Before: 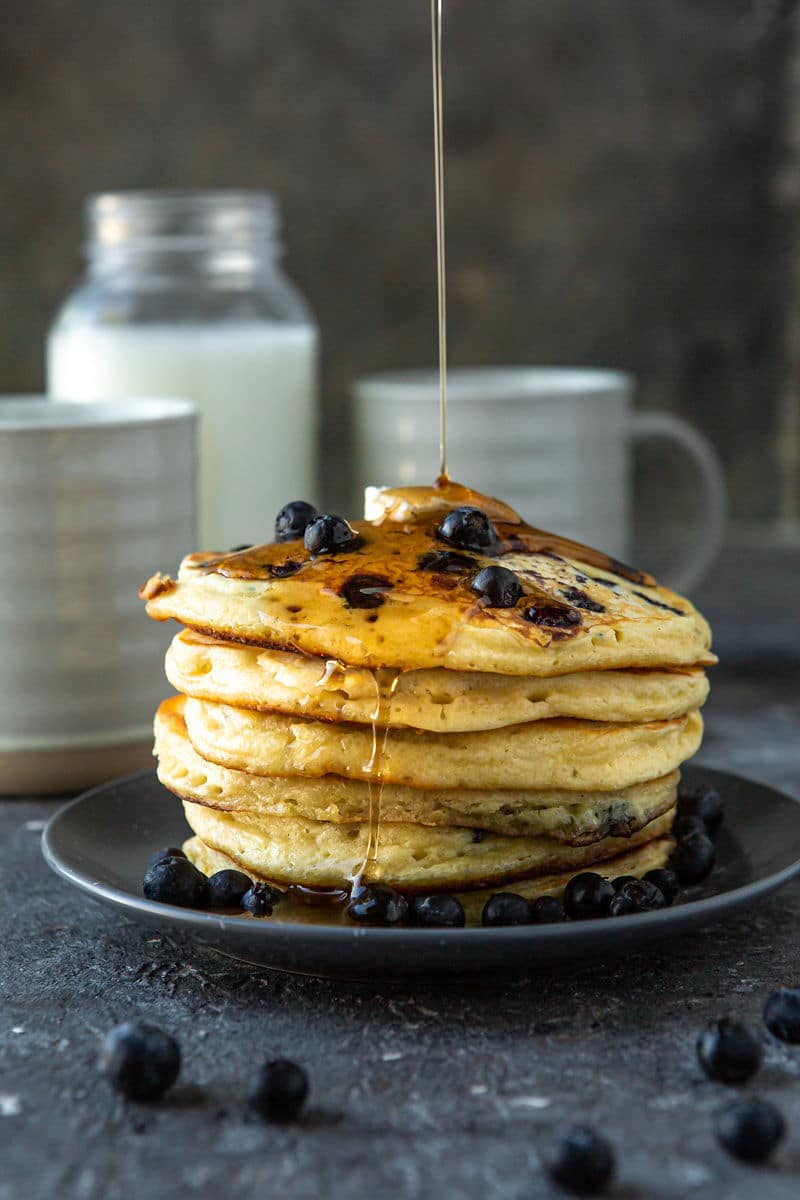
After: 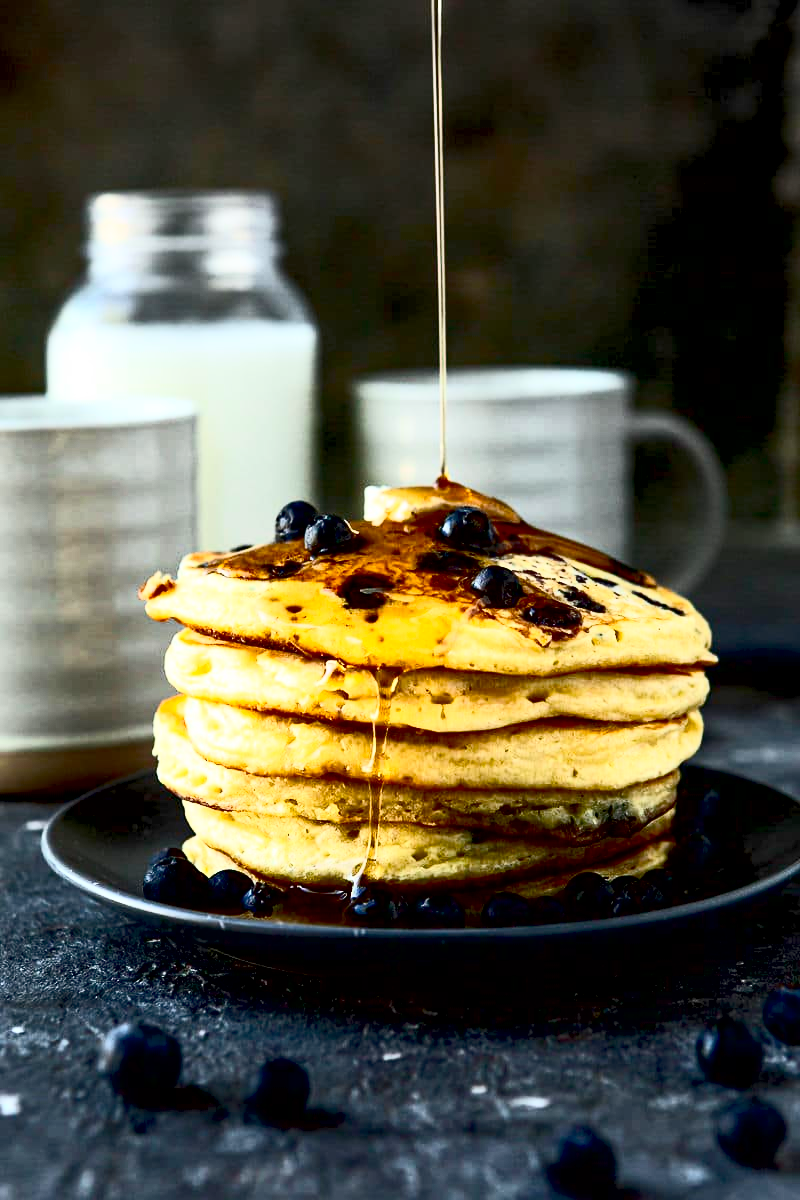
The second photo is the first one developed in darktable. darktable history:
exposure: black level correction 0.03, exposure -0.081 EV, compensate highlight preservation false
contrast brightness saturation: contrast 0.635, brightness 0.352, saturation 0.147
